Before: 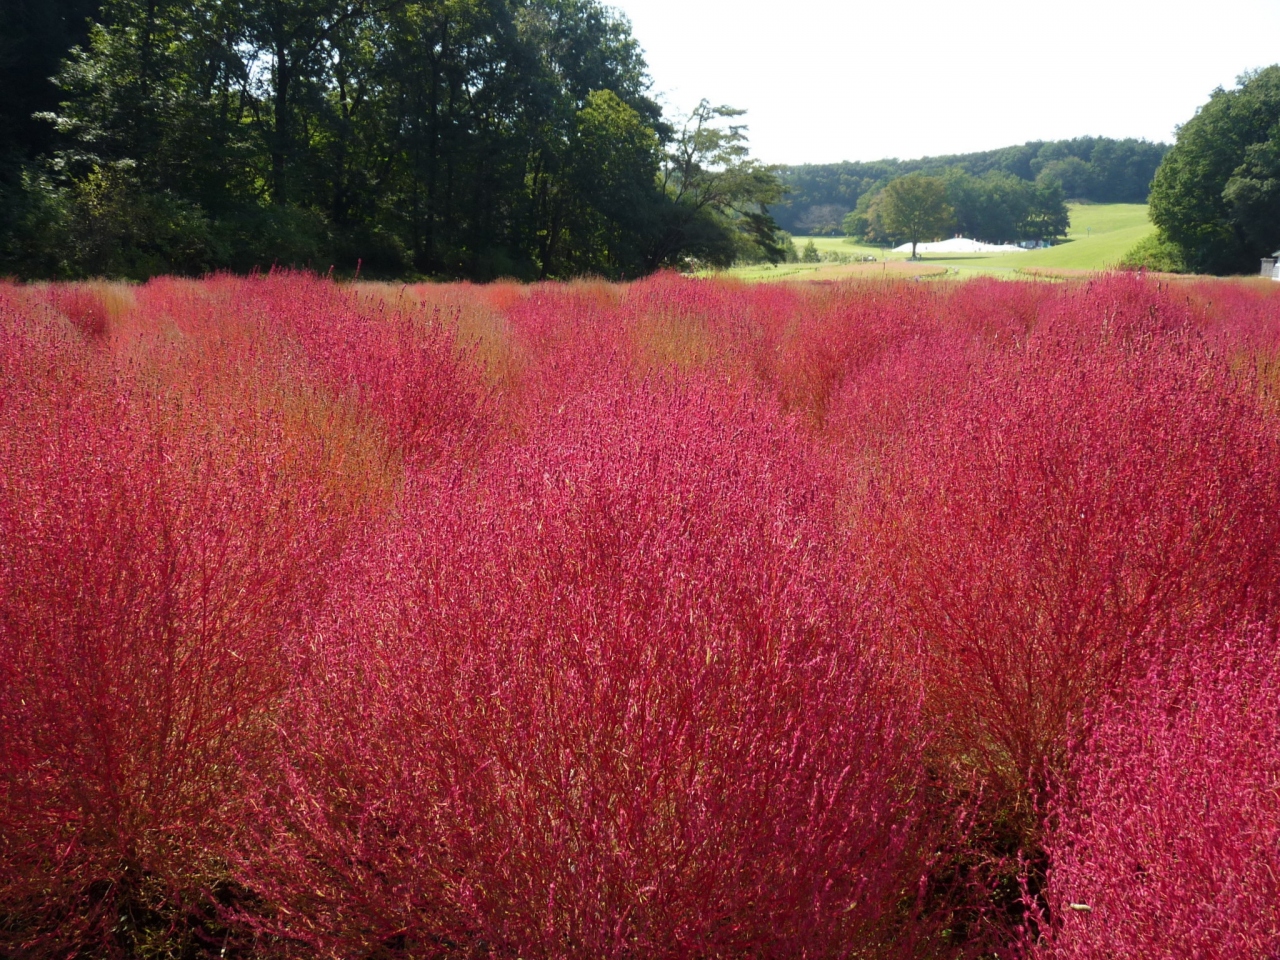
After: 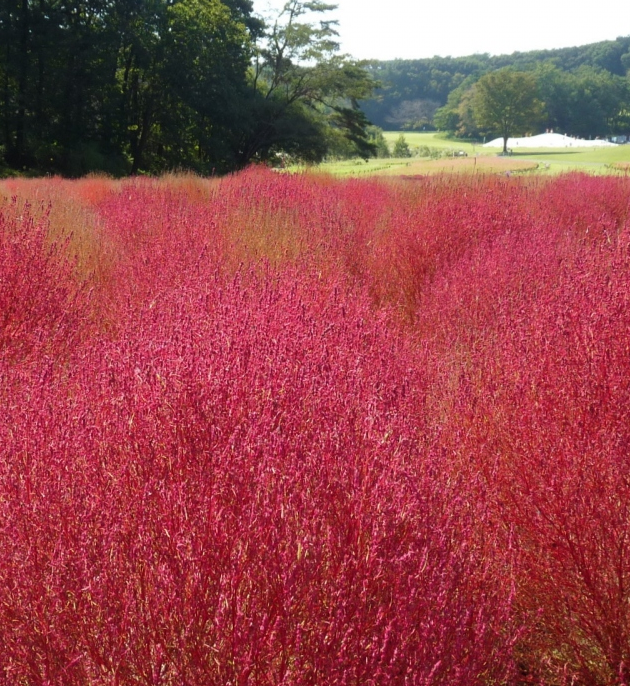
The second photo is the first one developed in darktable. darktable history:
crop: left 31.982%, top 10.948%, right 18.777%, bottom 17.588%
